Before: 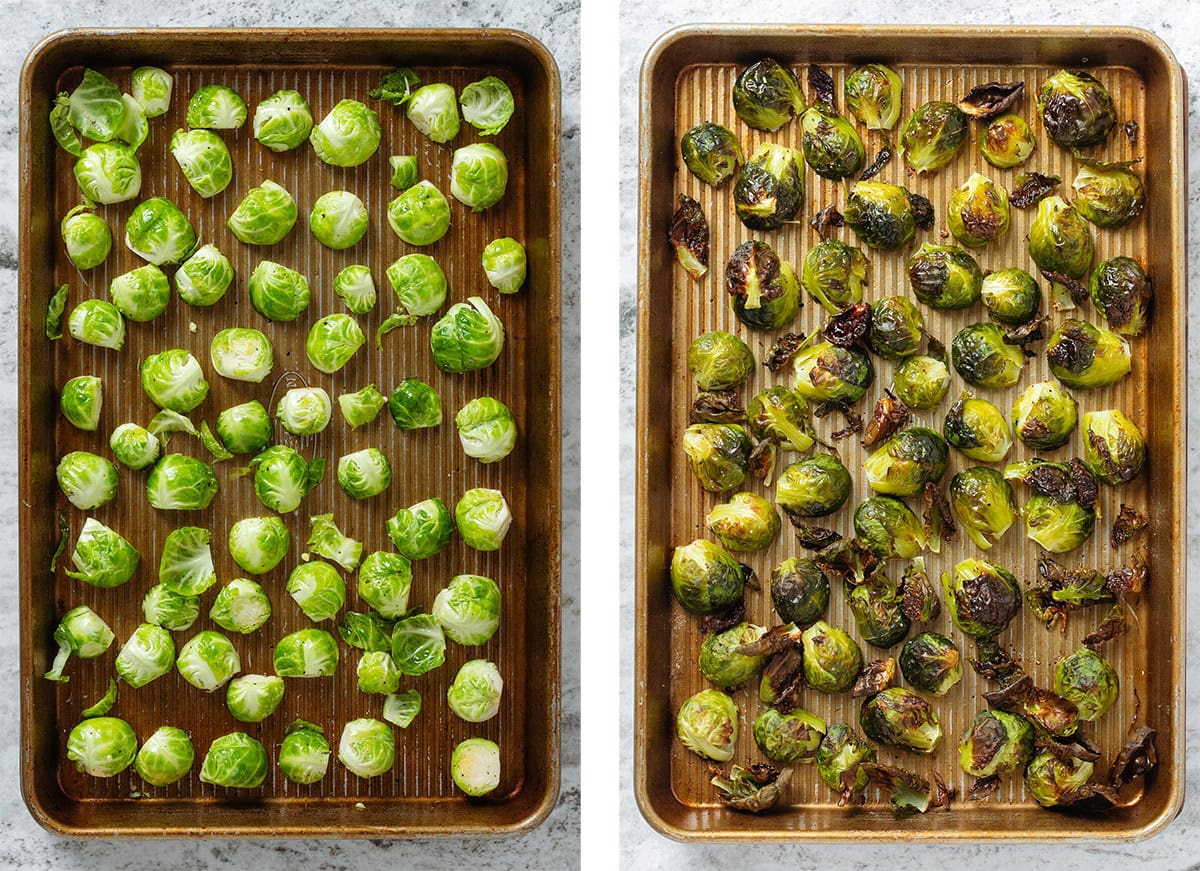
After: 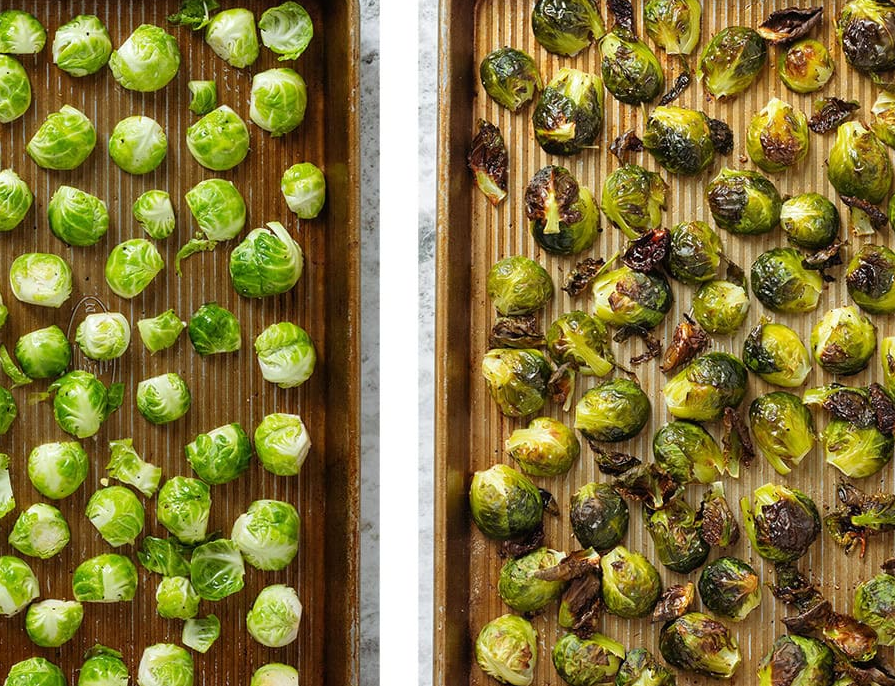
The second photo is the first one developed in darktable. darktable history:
crop: left 16.772%, top 8.665%, right 8.644%, bottom 12.534%
